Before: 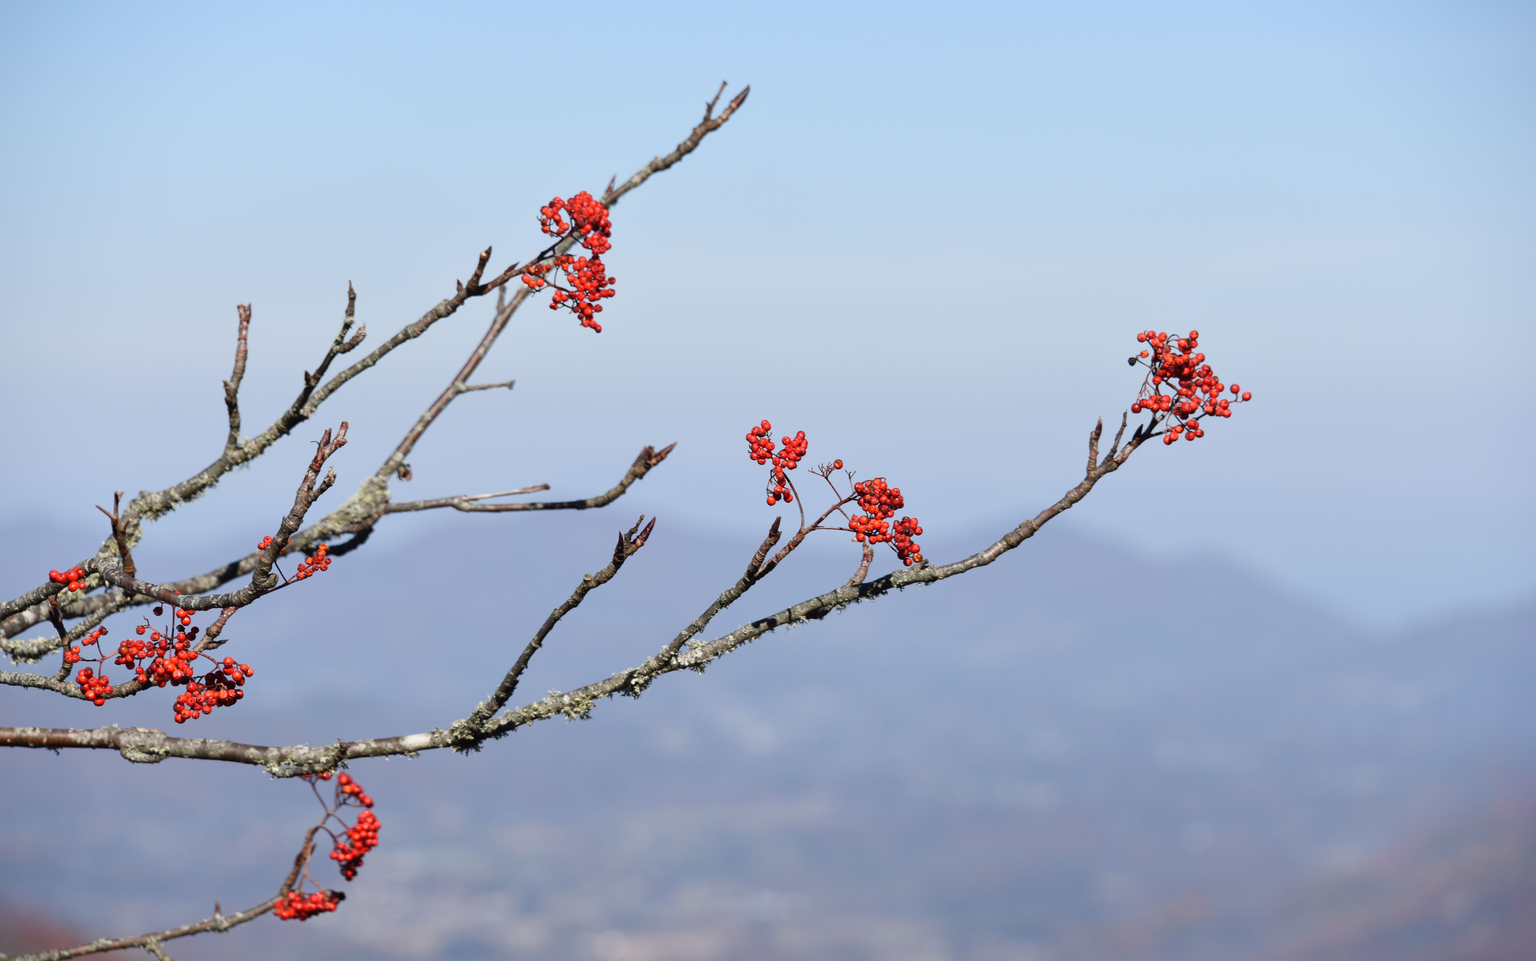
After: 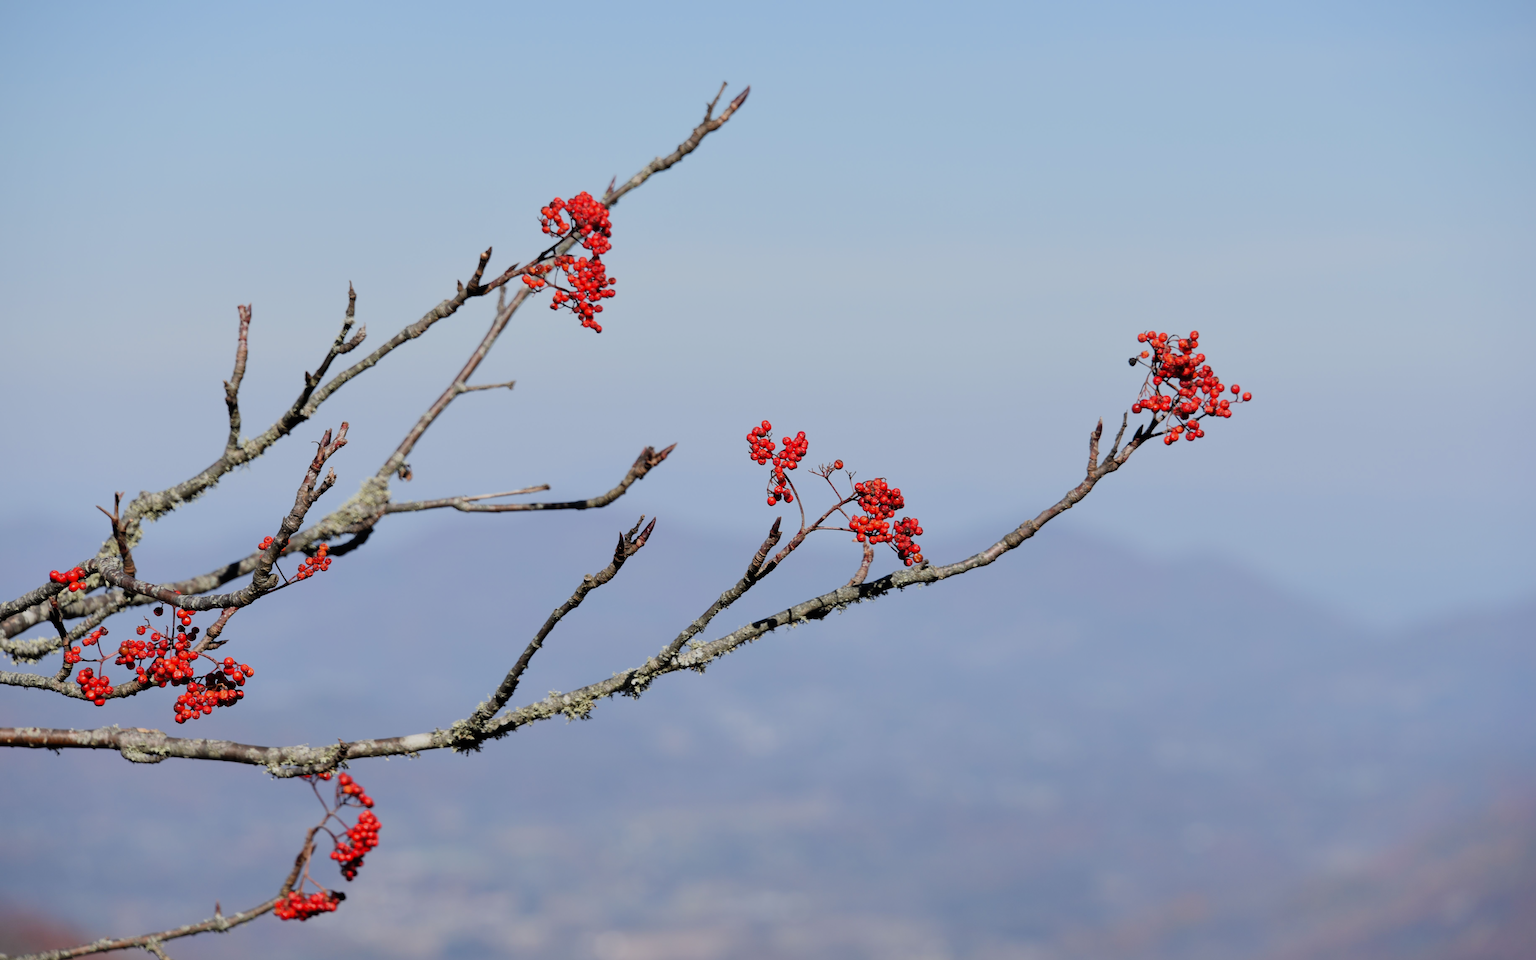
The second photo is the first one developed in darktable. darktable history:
white balance: emerald 1
vibrance: on, module defaults
filmic rgb: black relative exposure -7.65 EV, white relative exposure 4.56 EV, hardness 3.61, color science v6 (2022)
